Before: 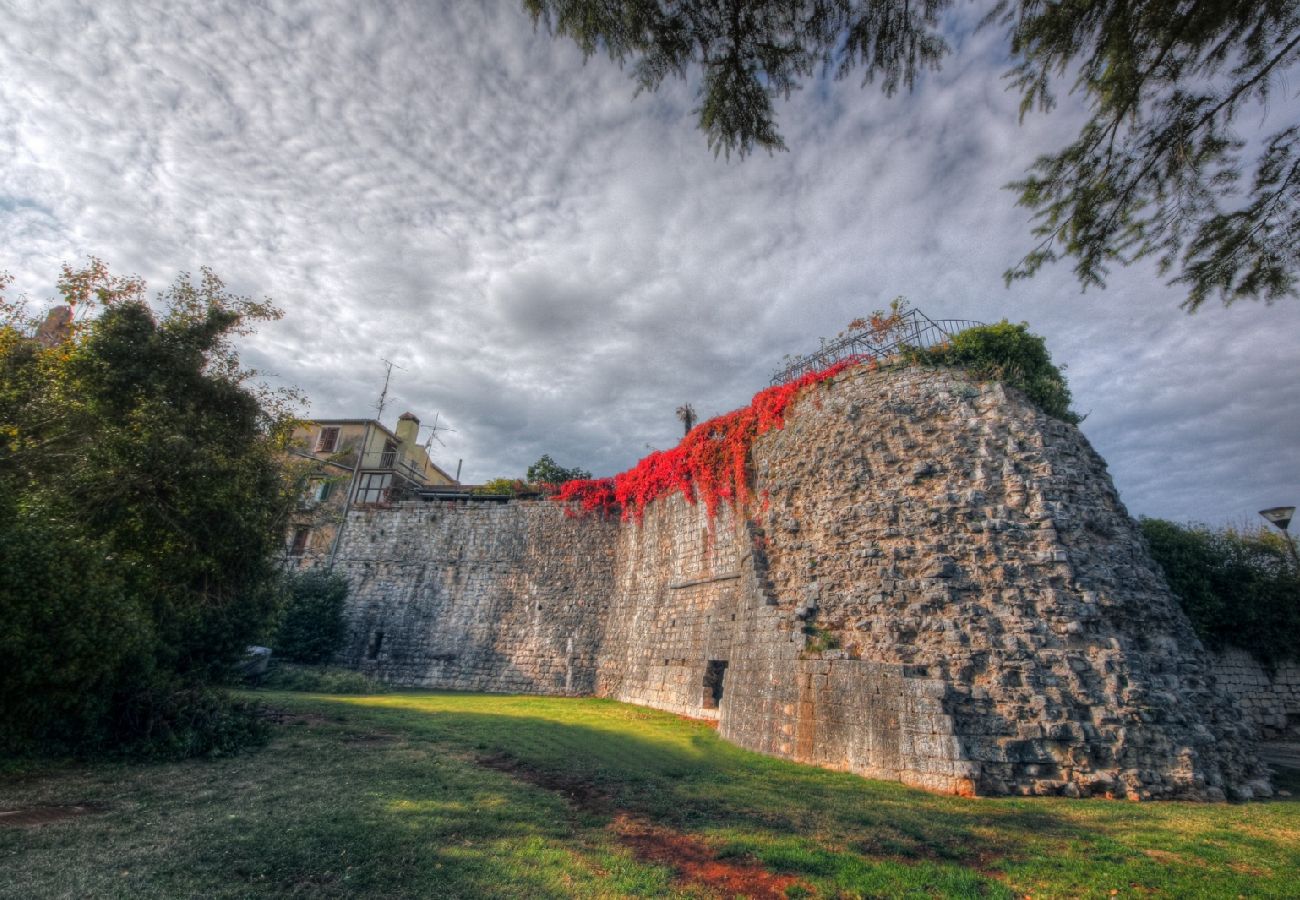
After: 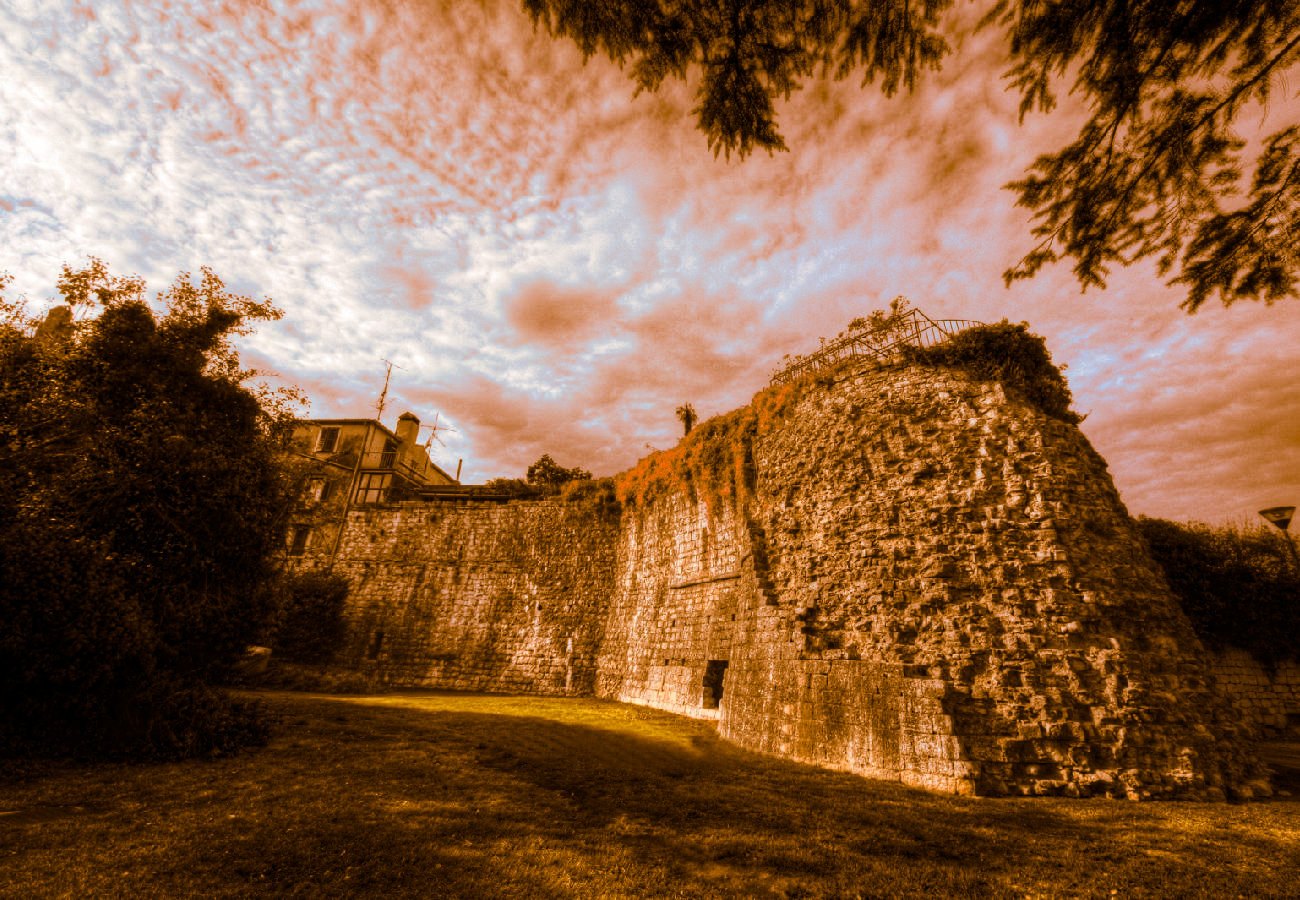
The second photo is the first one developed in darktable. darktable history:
contrast brightness saturation: contrast 0.21, brightness -0.11, saturation 0.21
split-toning: shadows › hue 26°, shadows › saturation 0.92, highlights › hue 40°, highlights › saturation 0.92, balance -63, compress 0%
